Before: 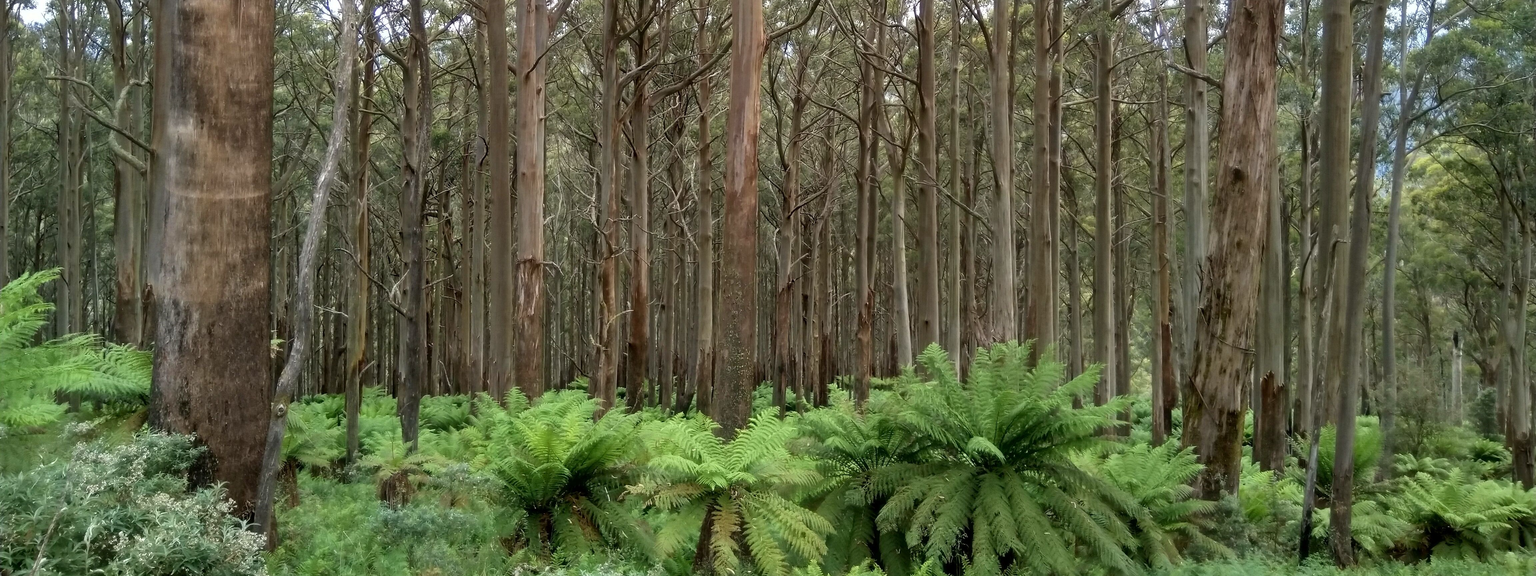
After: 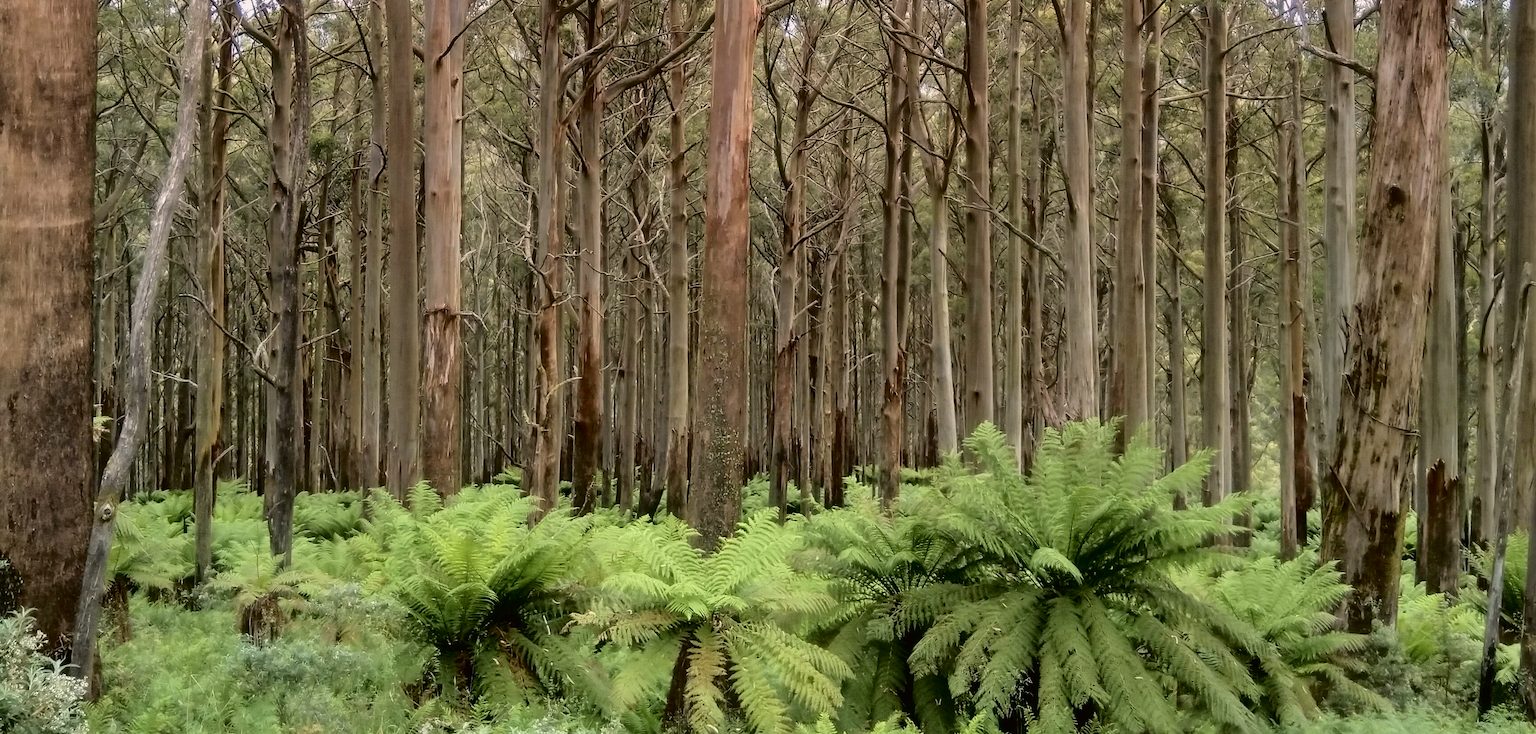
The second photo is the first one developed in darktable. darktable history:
crop and rotate: left 13.15%, top 5.251%, right 12.609%
tone curve: curves: ch0 [(0, 0.01) (0.058, 0.039) (0.159, 0.117) (0.282, 0.327) (0.45, 0.534) (0.676, 0.751) (0.89, 0.919) (1, 1)]; ch1 [(0, 0) (0.094, 0.081) (0.285, 0.299) (0.385, 0.403) (0.447, 0.455) (0.495, 0.496) (0.544, 0.552) (0.589, 0.612) (0.722, 0.728) (1, 1)]; ch2 [(0, 0) (0.257, 0.217) (0.43, 0.421) (0.498, 0.507) (0.531, 0.544) (0.56, 0.579) (0.625, 0.642) (1, 1)], color space Lab, independent channels, preserve colors none
graduated density: density 0.38 EV, hardness 21%, rotation -6.11°, saturation 32%
